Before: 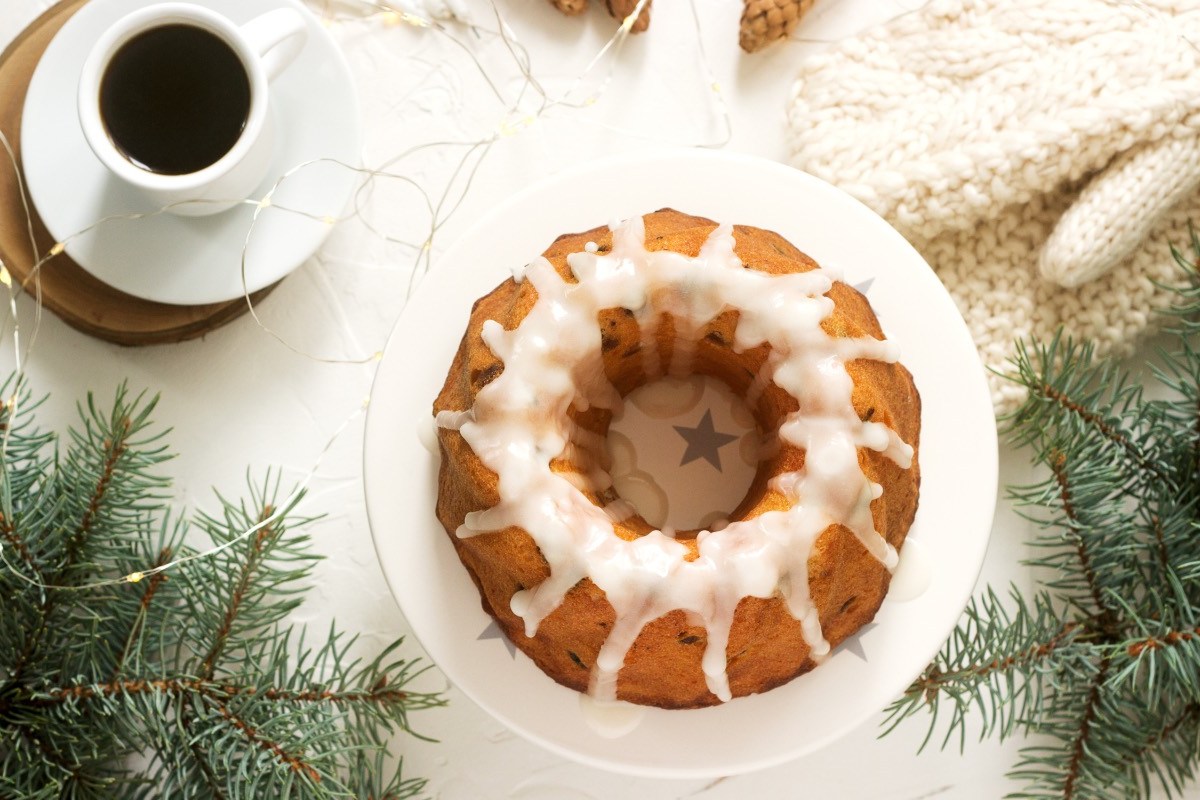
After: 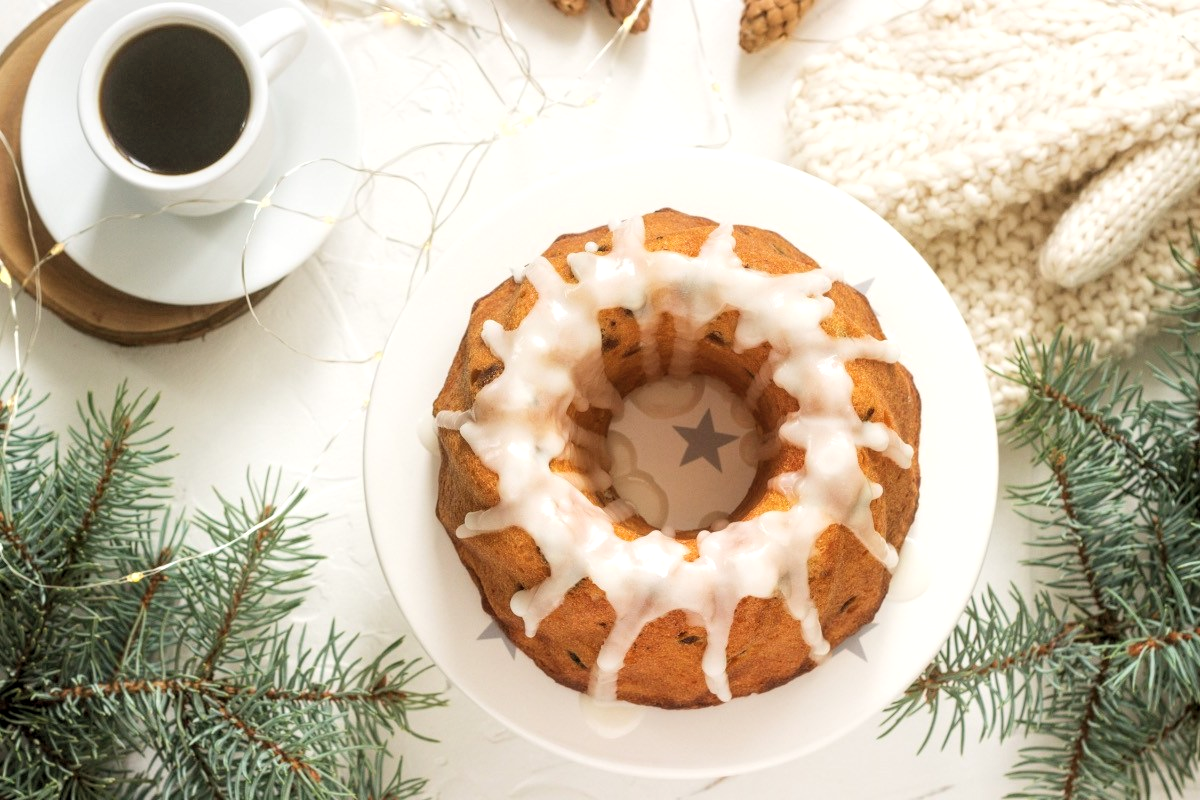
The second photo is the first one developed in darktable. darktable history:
local contrast: detail 130%
contrast brightness saturation: brightness 0.13
